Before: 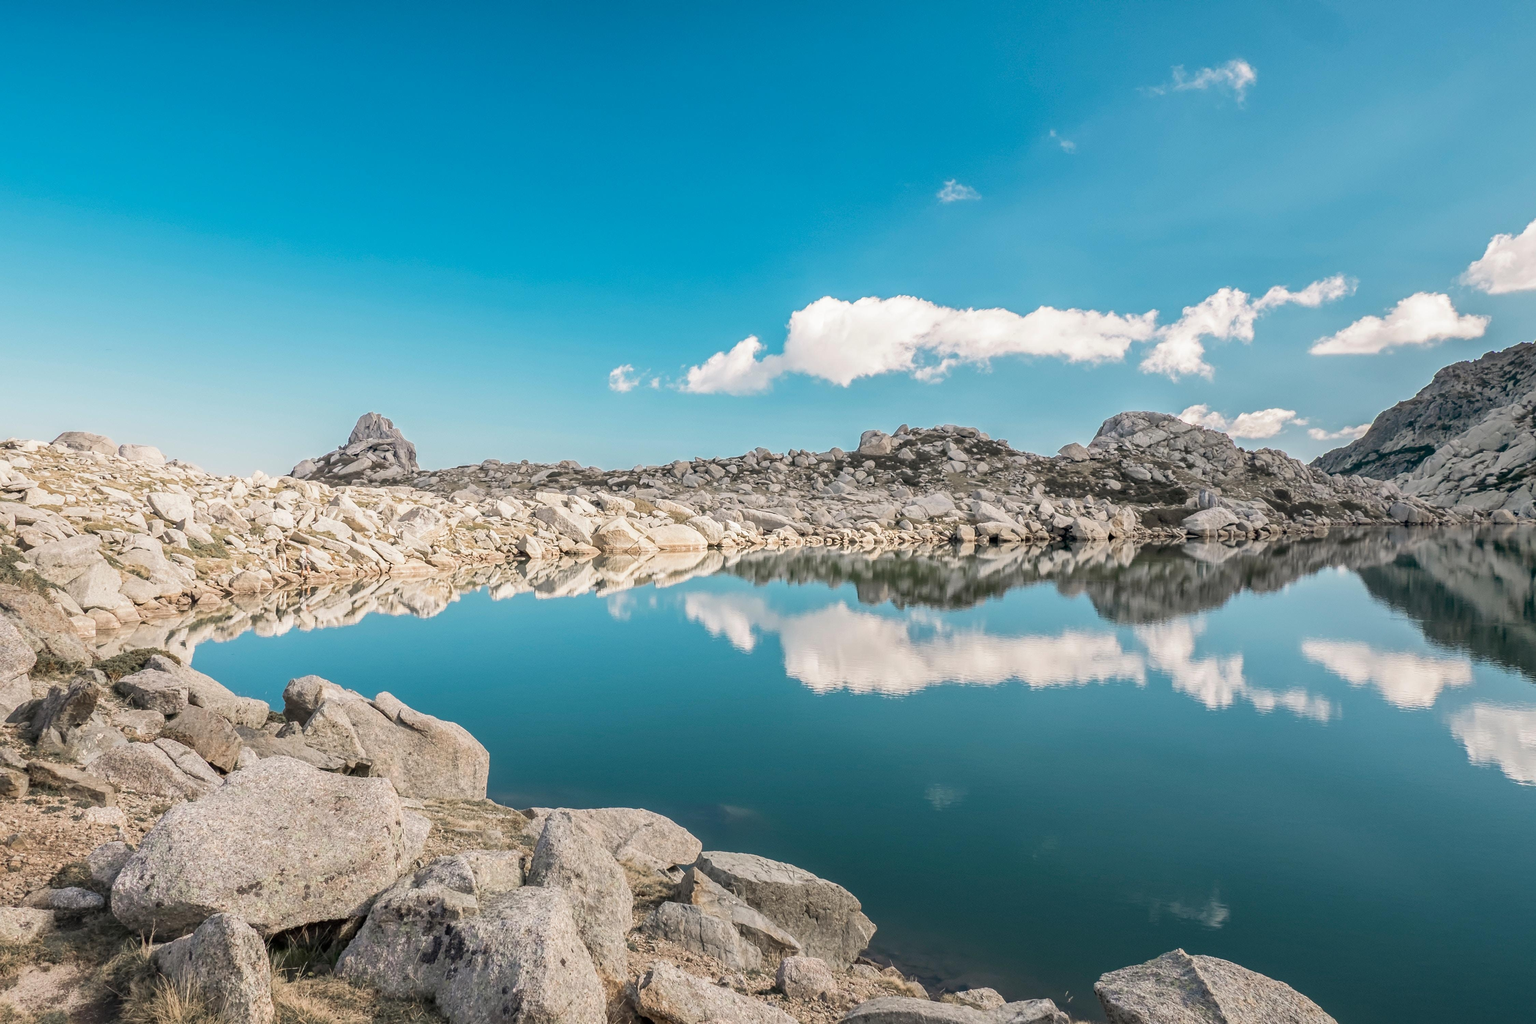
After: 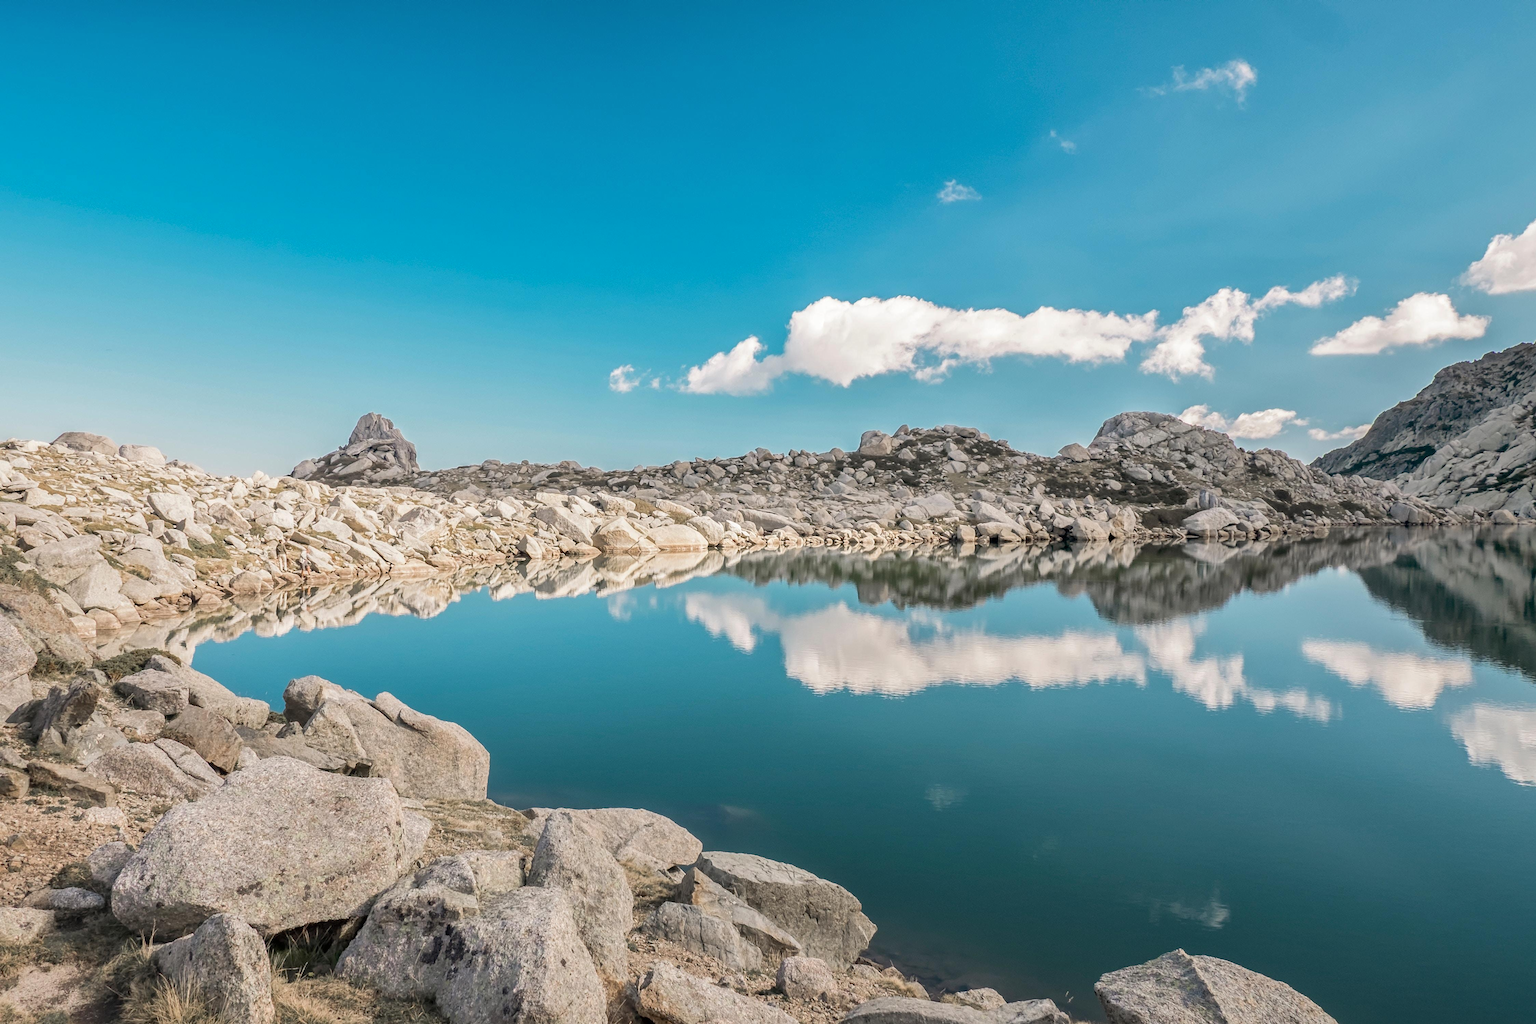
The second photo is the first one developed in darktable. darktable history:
shadows and highlights: shadows 10.15, white point adjustment 0.957, highlights -38.74
